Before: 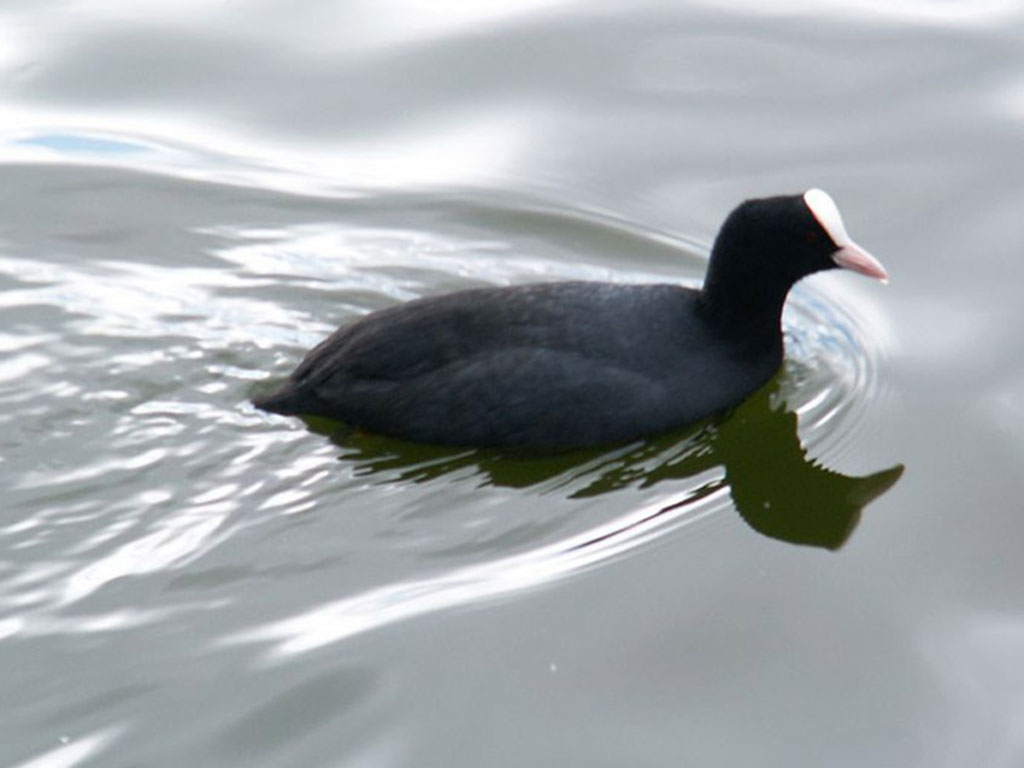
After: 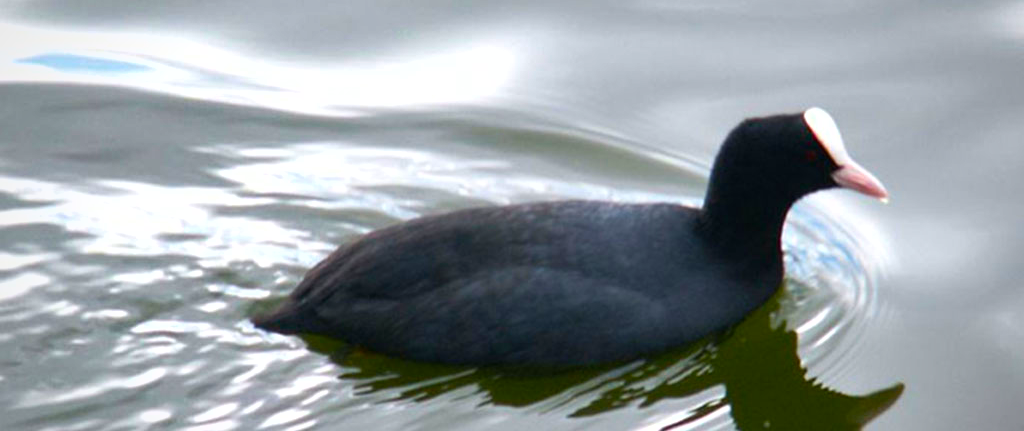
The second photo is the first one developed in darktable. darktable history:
shadows and highlights: low approximation 0.01, soften with gaussian
crop and rotate: top 10.605%, bottom 33.274%
vignetting: fall-off radius 100%, width/height ratio 1.337
color balance rgb: perceptual saturation grading › global saturation 30%, global vibrance 30%
exposure: black level correction 0, exposure 0.2 EV, compensate exposure bias true, compensate highlight preservation false
